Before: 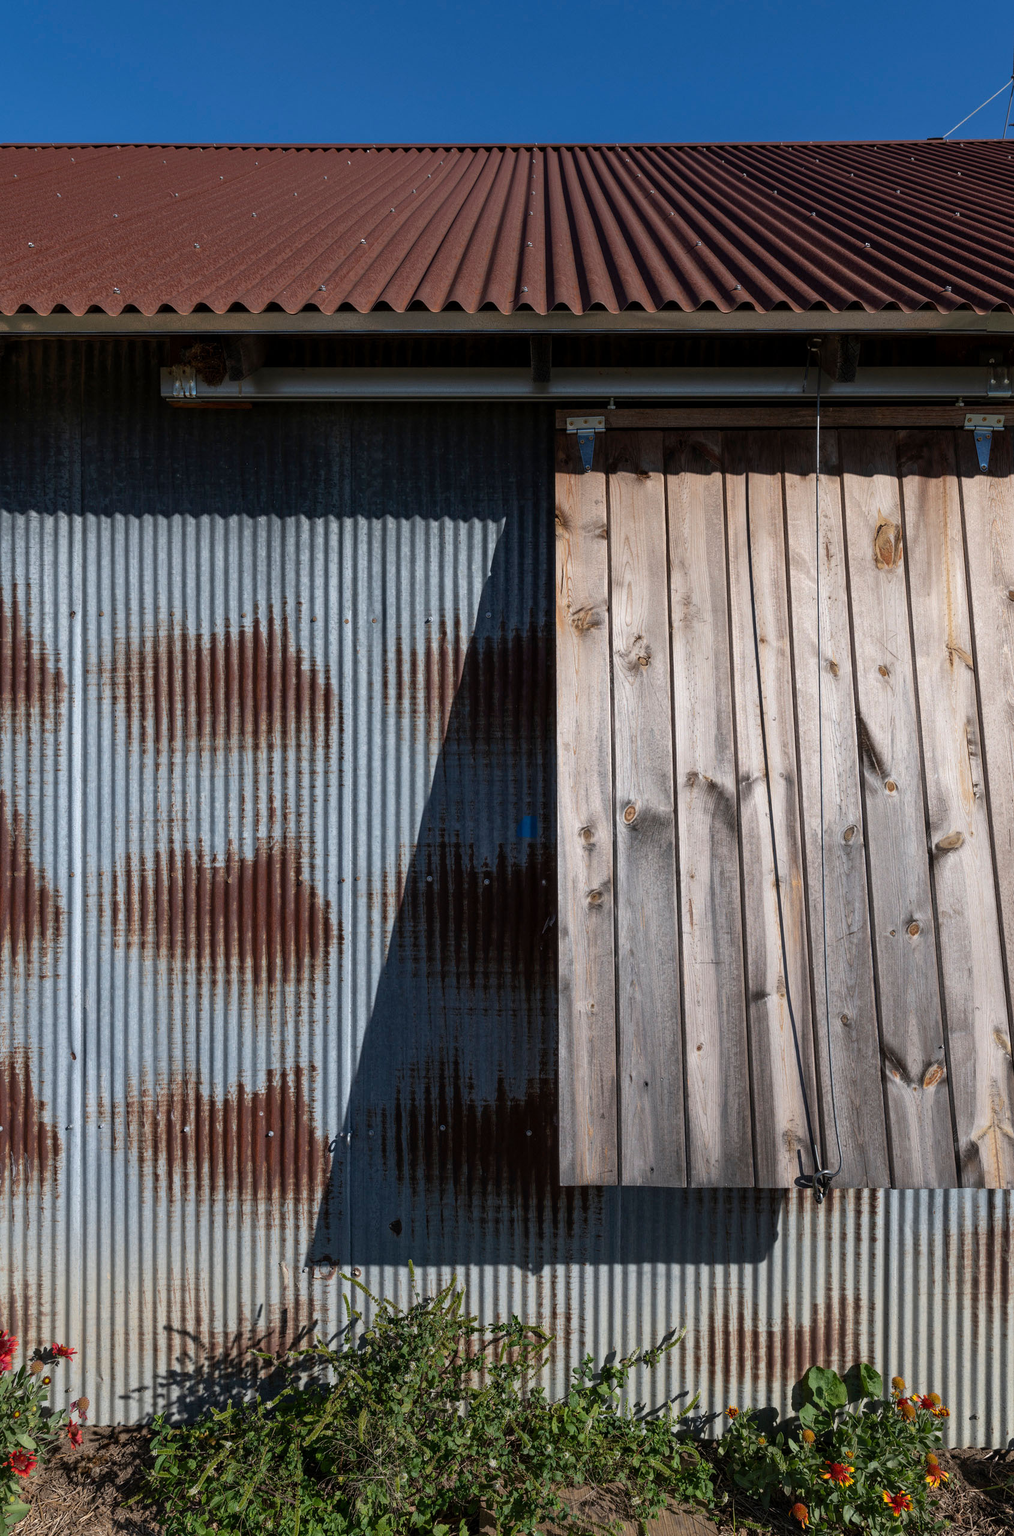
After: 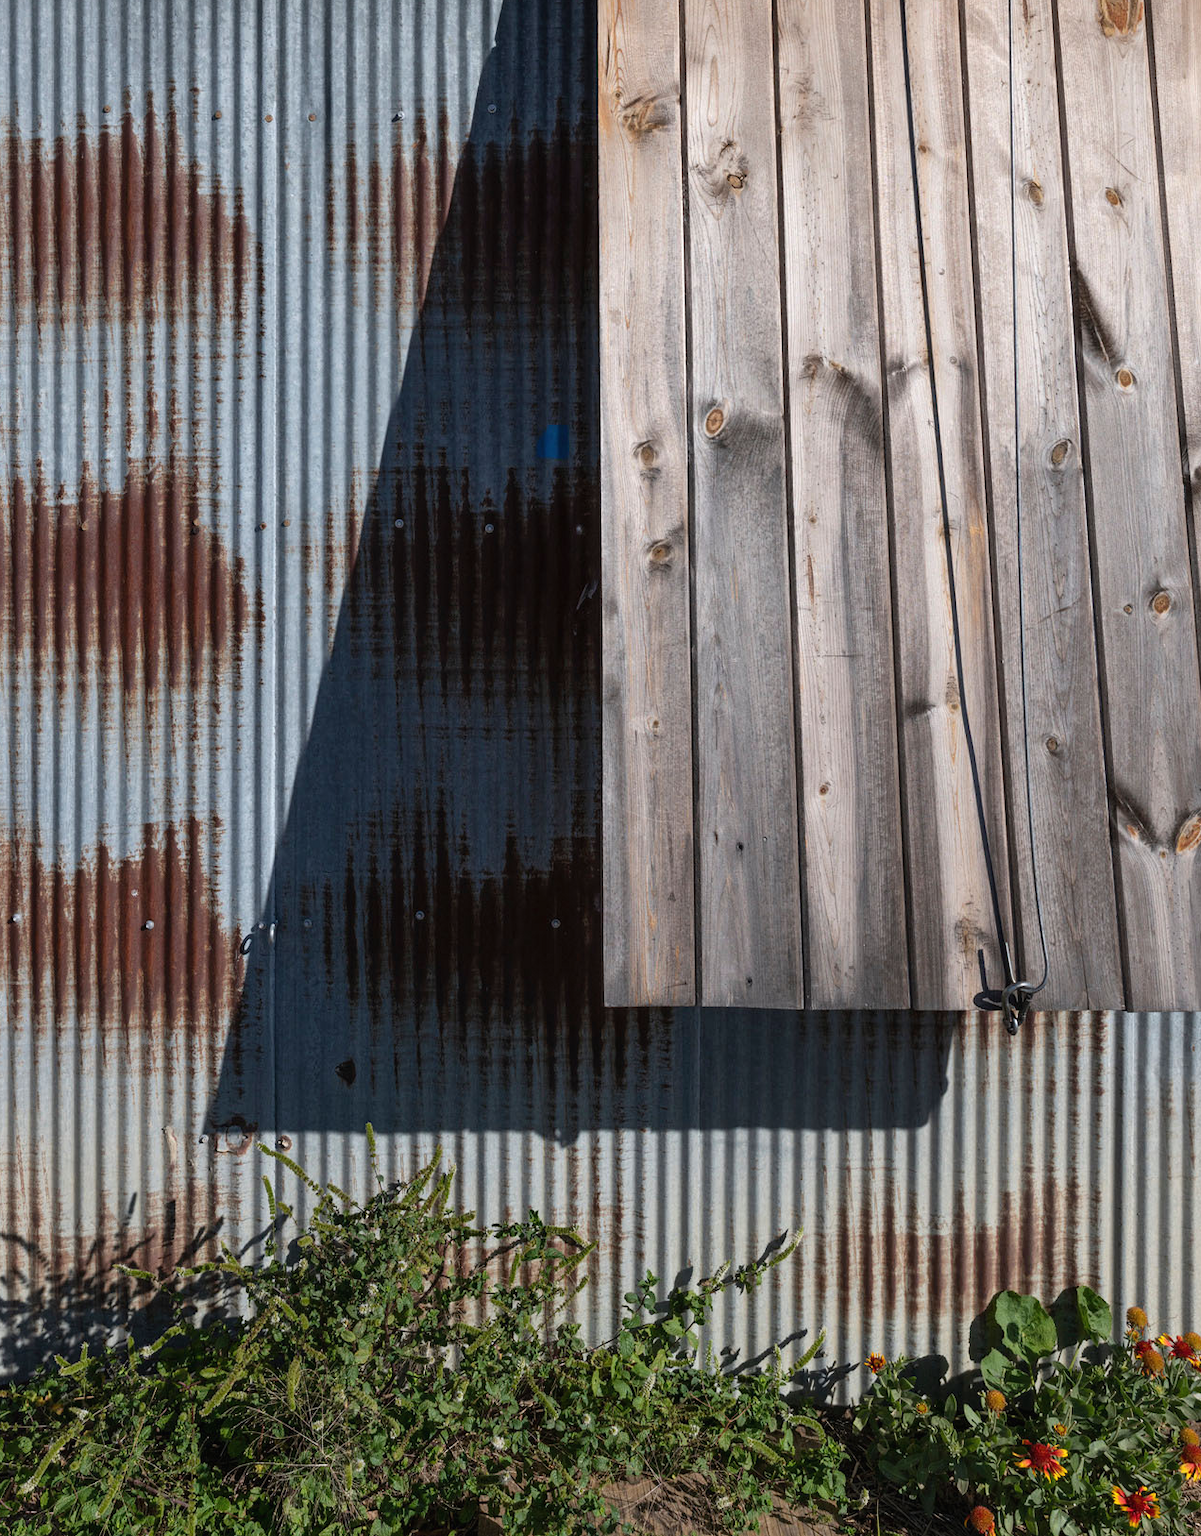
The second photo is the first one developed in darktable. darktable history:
crop and rotate: left 17.348%, top 35.581%, right 7.324%, bottom 0.846%
exposure: black level correction -0.001, exposure 0.079 EV, compensate highlight preservation false
